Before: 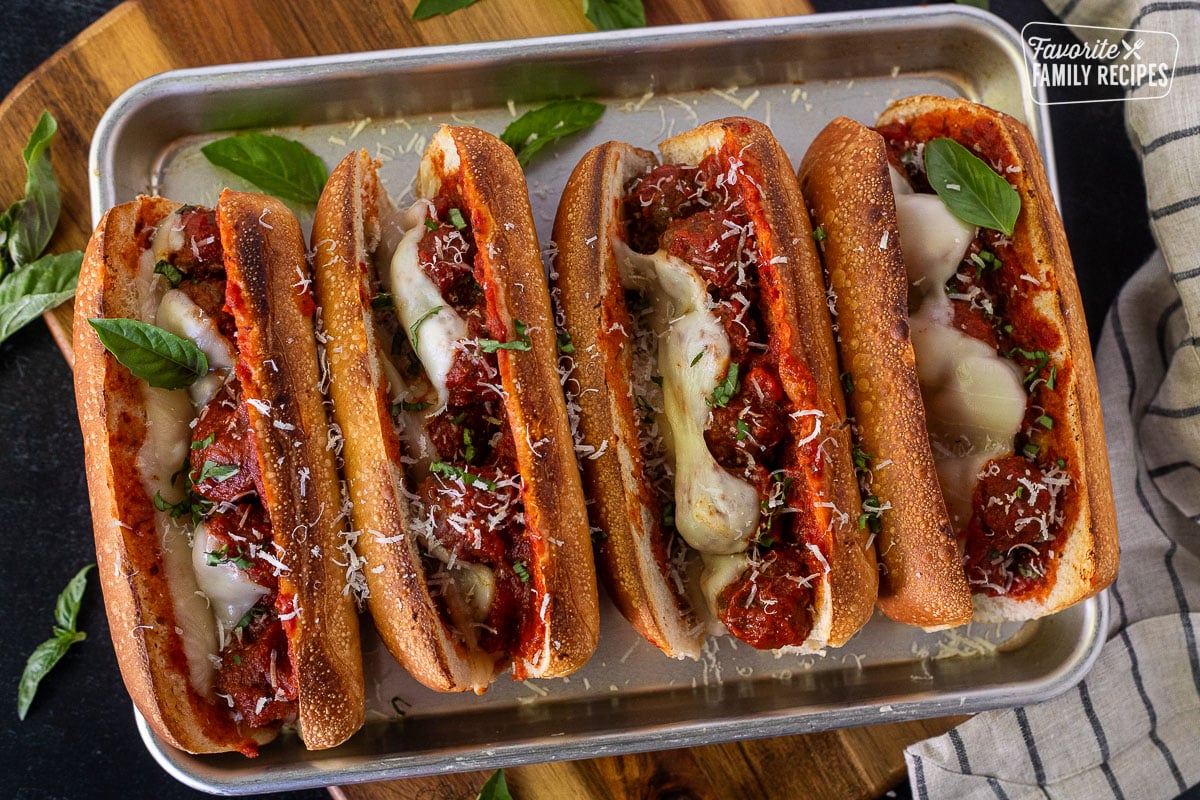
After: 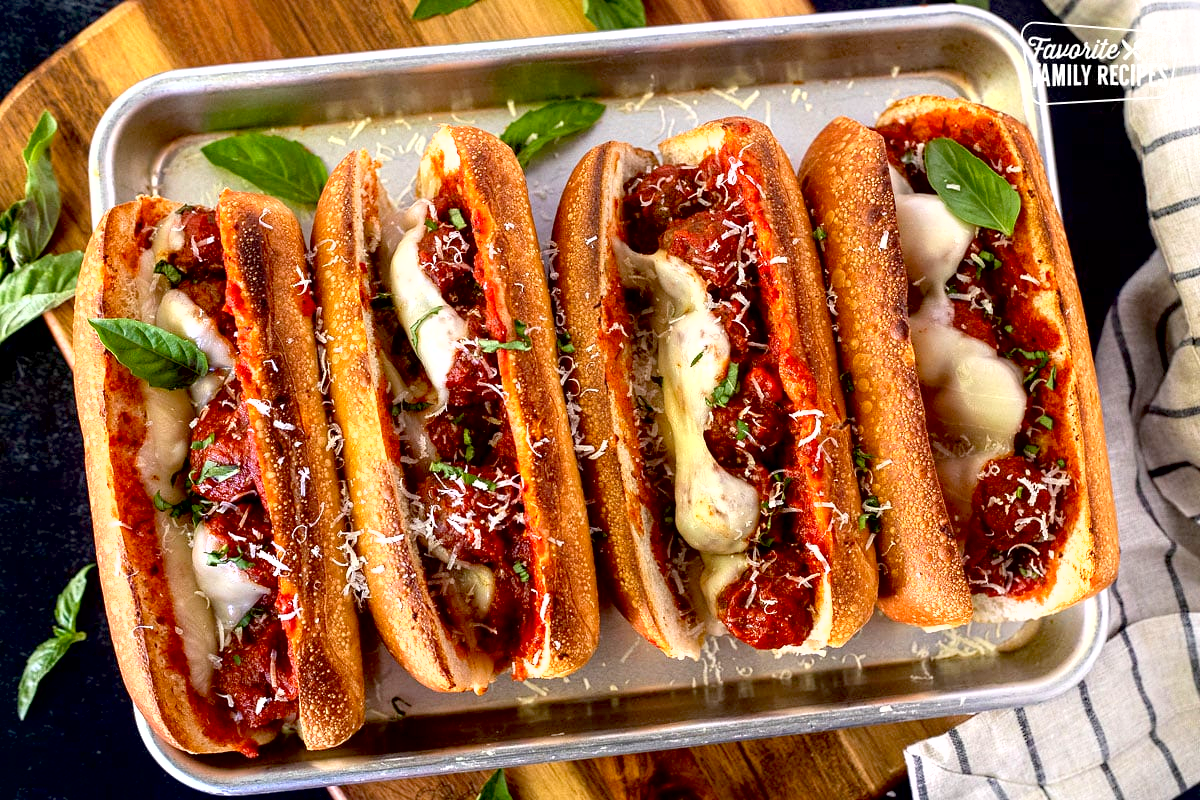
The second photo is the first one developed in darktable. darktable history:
shadows and highlights: shadows -22.06, highlights 98.09, soften with gaussian
exposure: black level correction 0.01, exposure 1 EV, compensate highlight preservation false
